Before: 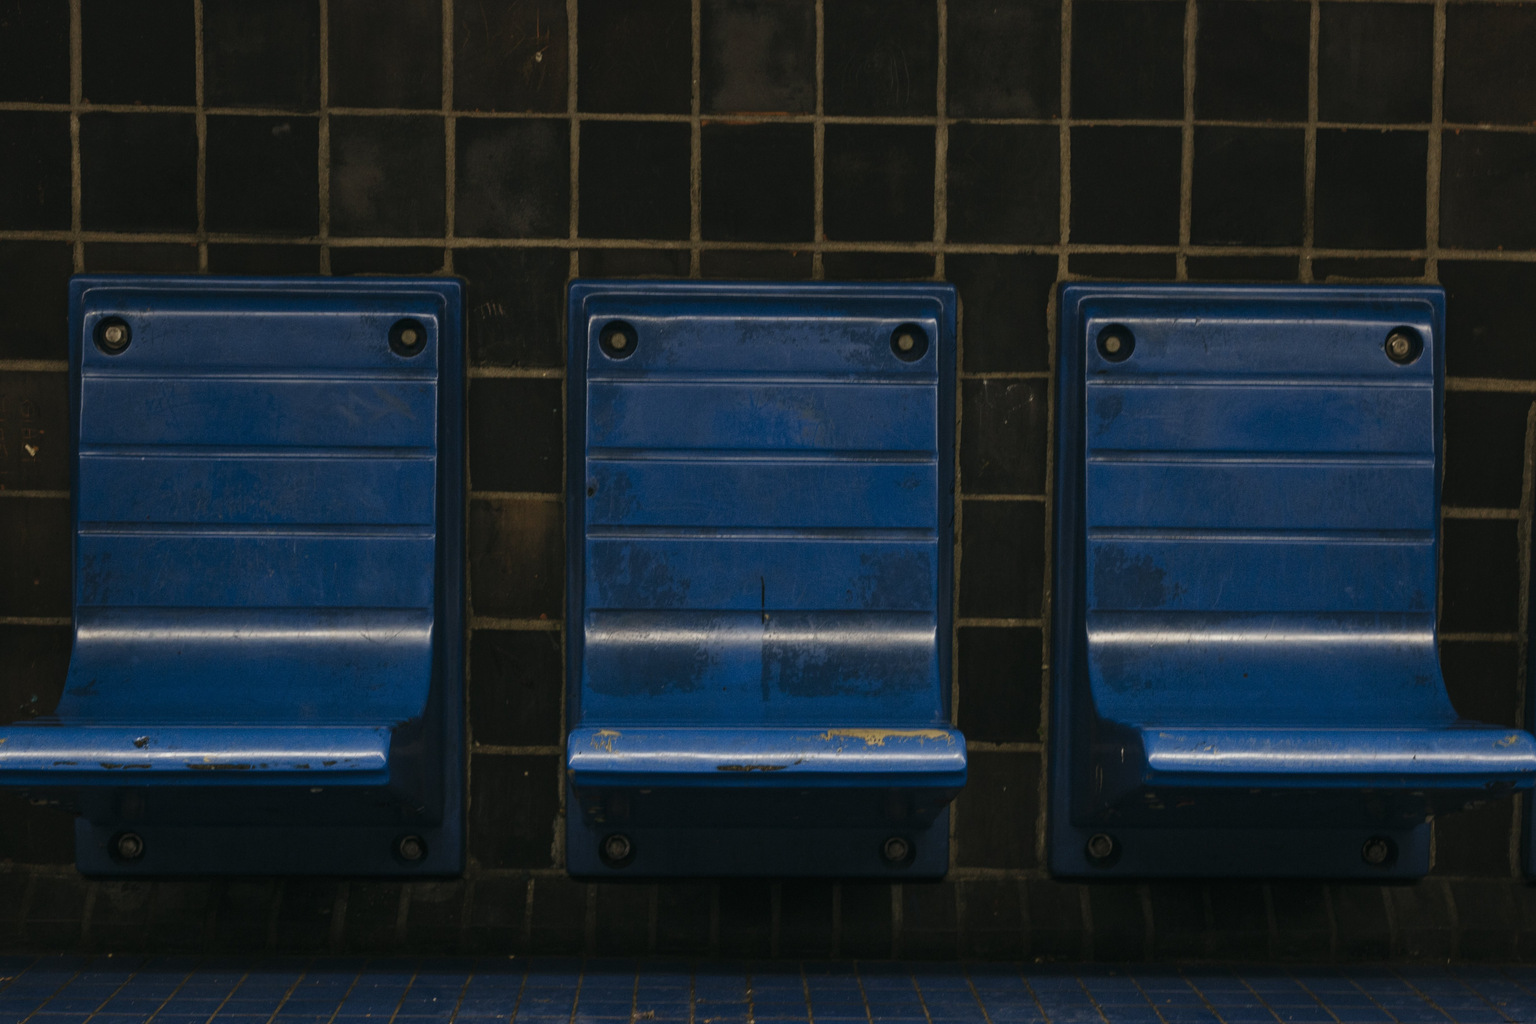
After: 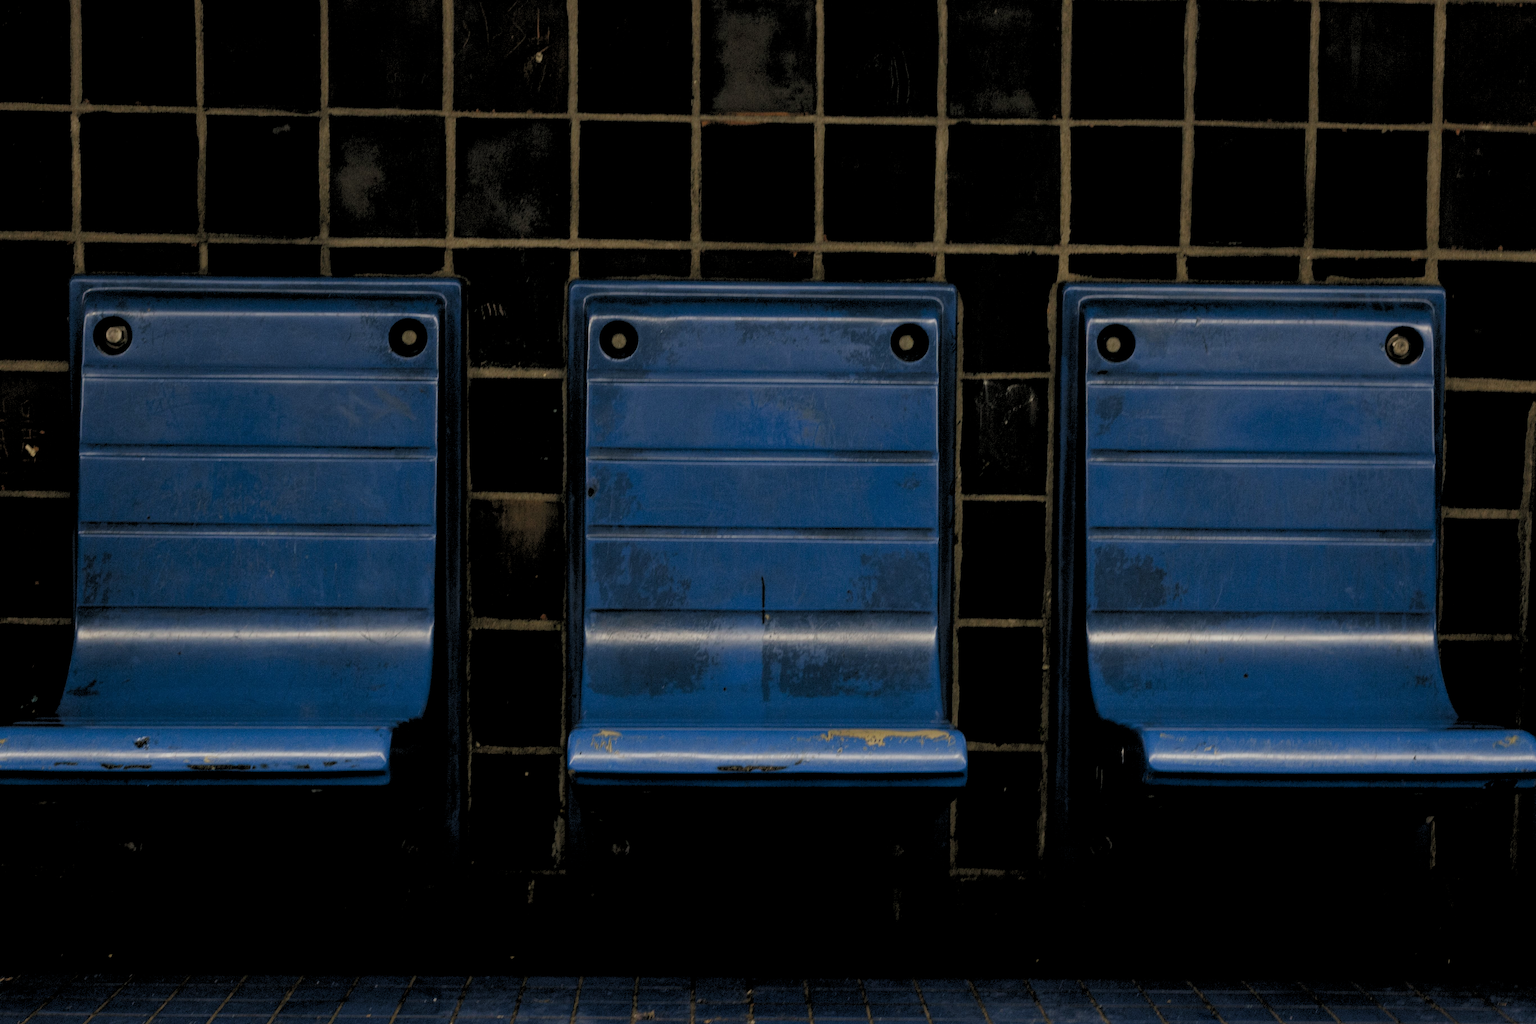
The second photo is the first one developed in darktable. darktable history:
graduated density: rotation -180°, offset 24.95
rgb levels: preserve colors sum RGB, levels [[0.038, 0.433, 0.934], [0, 0.5, 1], [0, 0.5, 1]]
